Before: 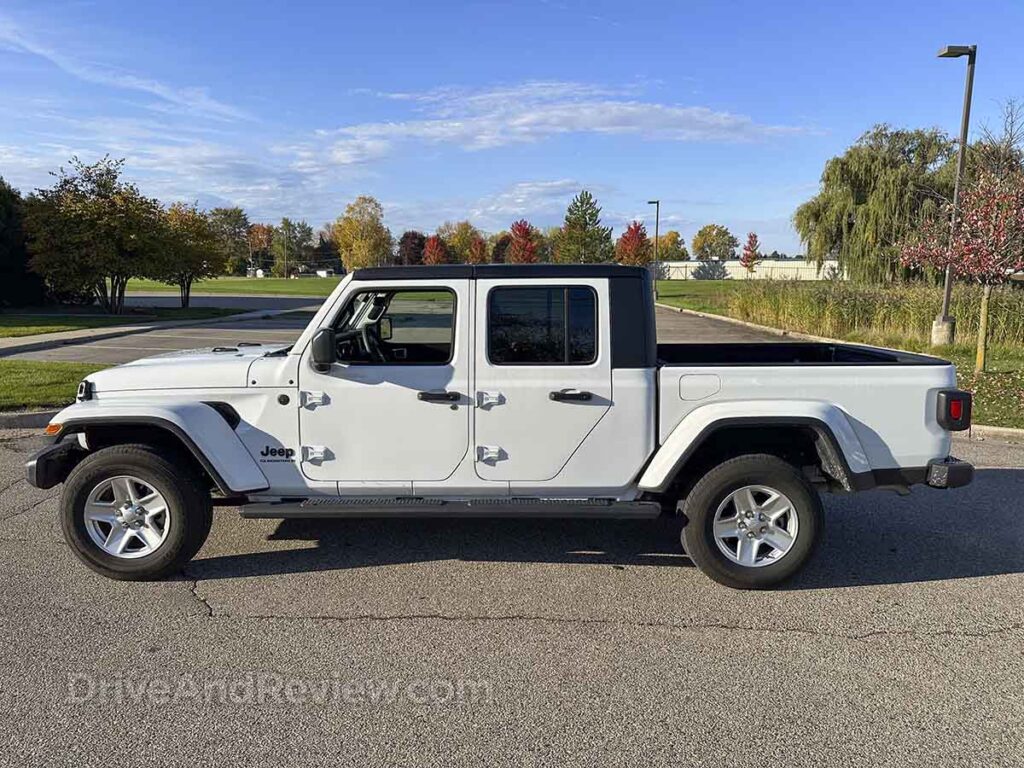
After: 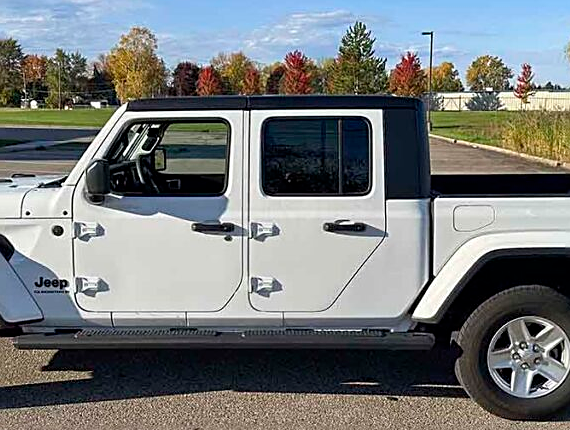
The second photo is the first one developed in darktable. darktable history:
crop and rotate: left 22.105%, top 22.057%, right 22.152%, bottom 21.909%
sharpen: on, module defaults
